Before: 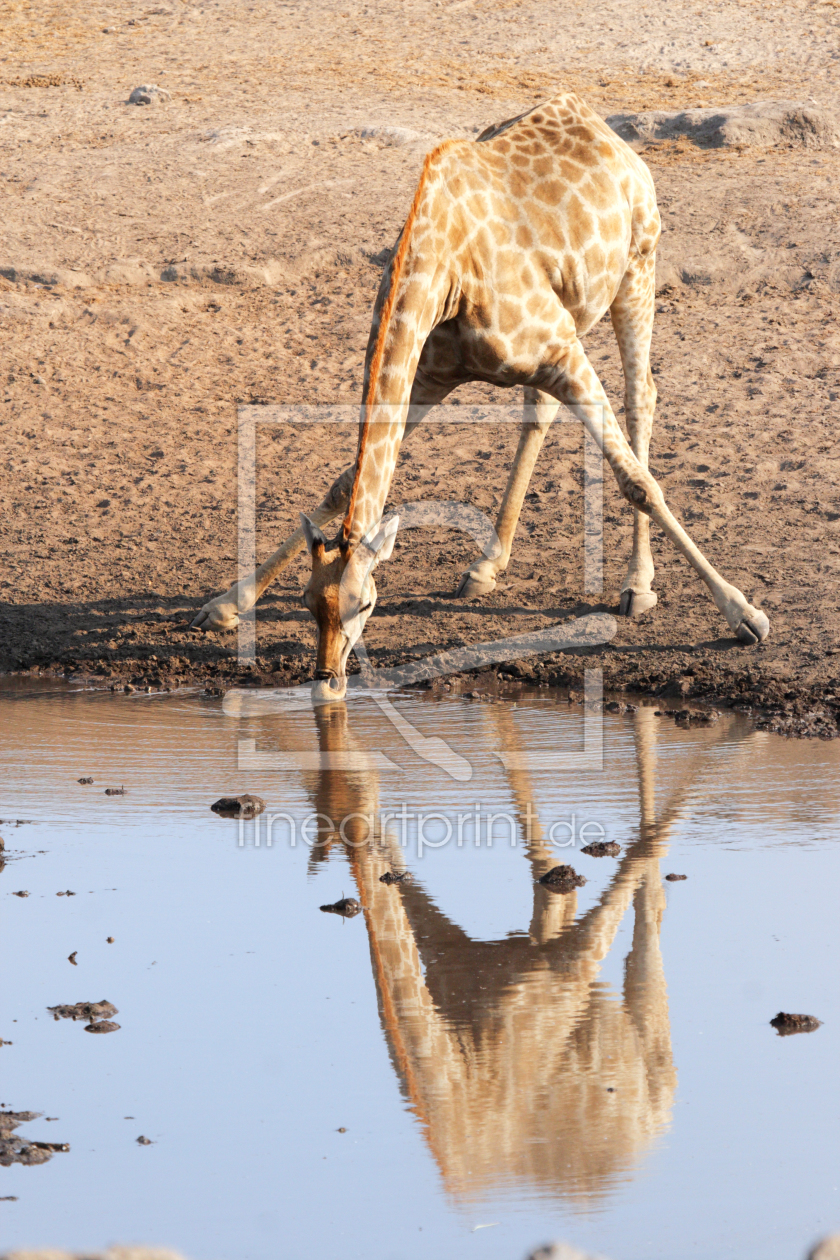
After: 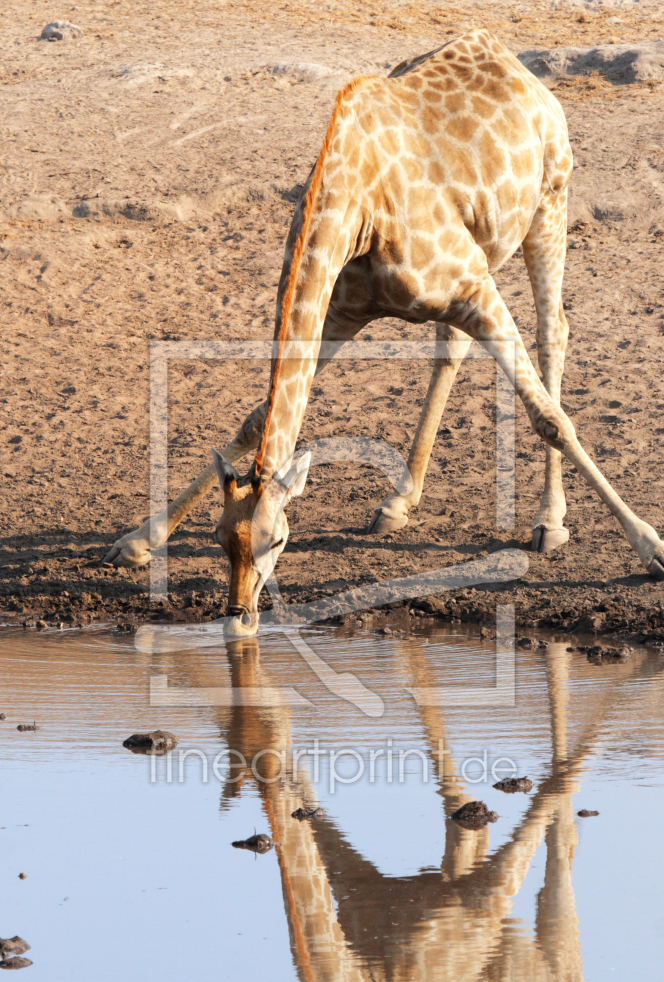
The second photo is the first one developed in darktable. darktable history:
crop and rotate: left 10.545%, top 5.142%, right 10.319%, bottom 16.868%
